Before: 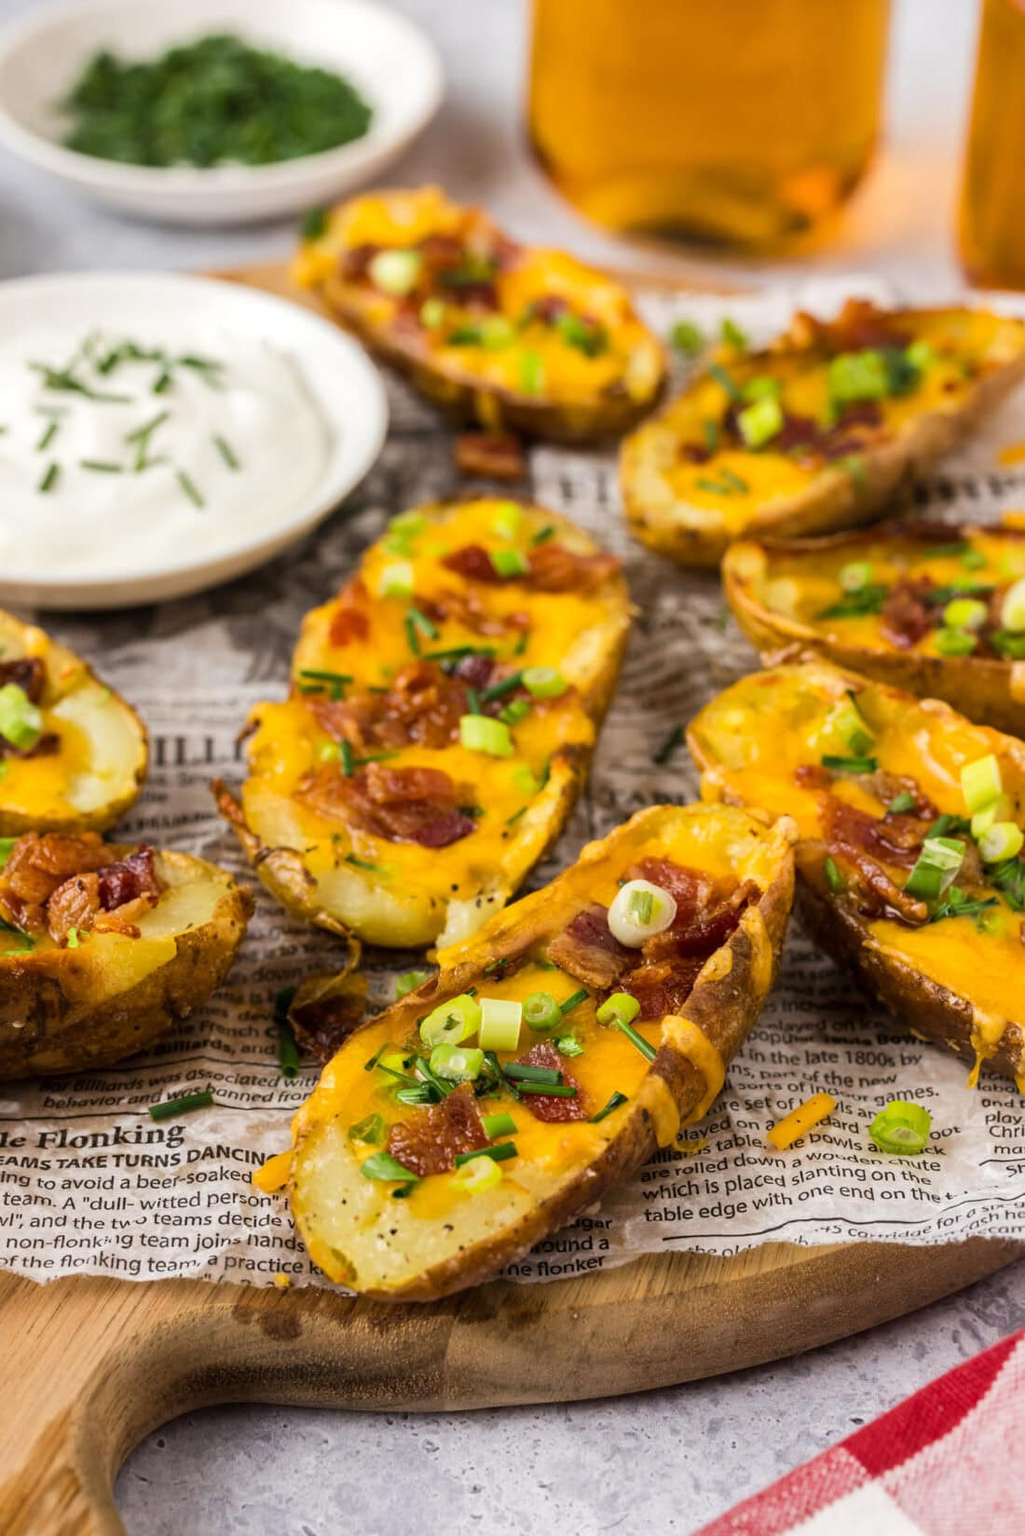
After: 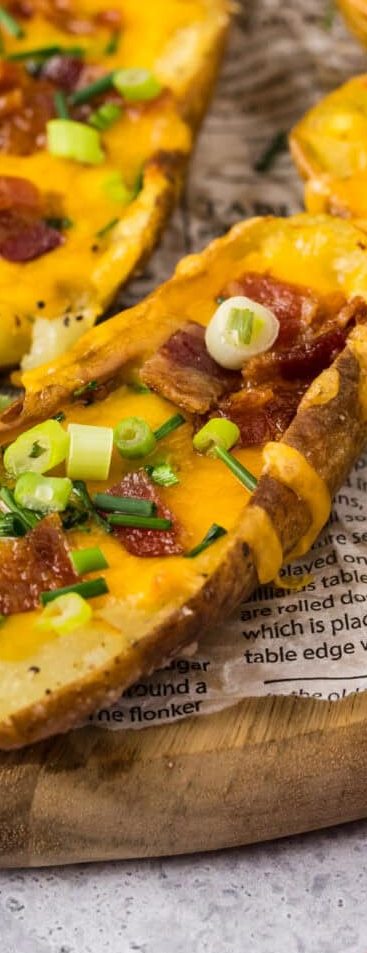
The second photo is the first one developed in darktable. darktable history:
crop: left 40.665%, top 39.333%, right 25.944%, bottom 2.82%
